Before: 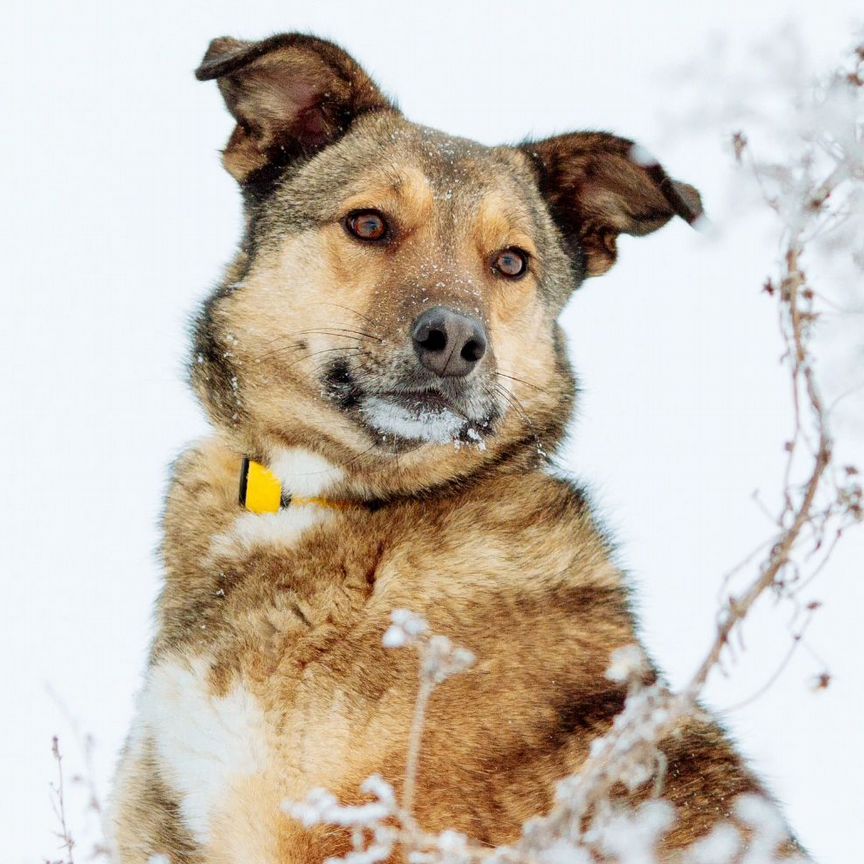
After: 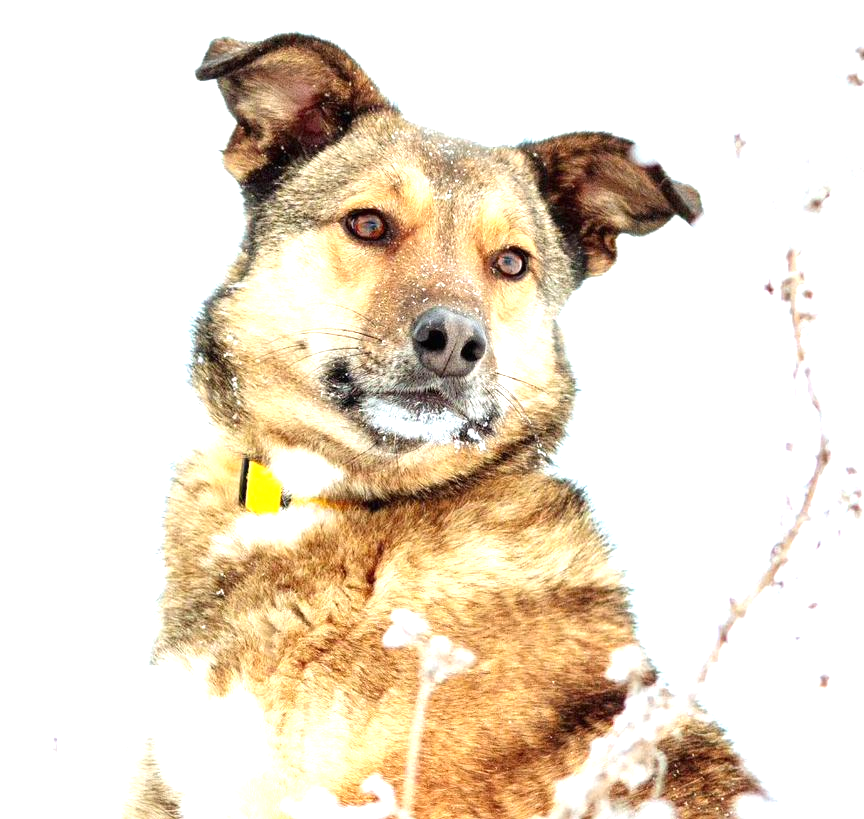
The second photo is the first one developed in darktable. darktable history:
crop and rotate: top 0%, bottom 5.097%
exposure: black level correction 0, exposure 1.1 EV, compensate exposure bias true, compensate highlight preservation false
